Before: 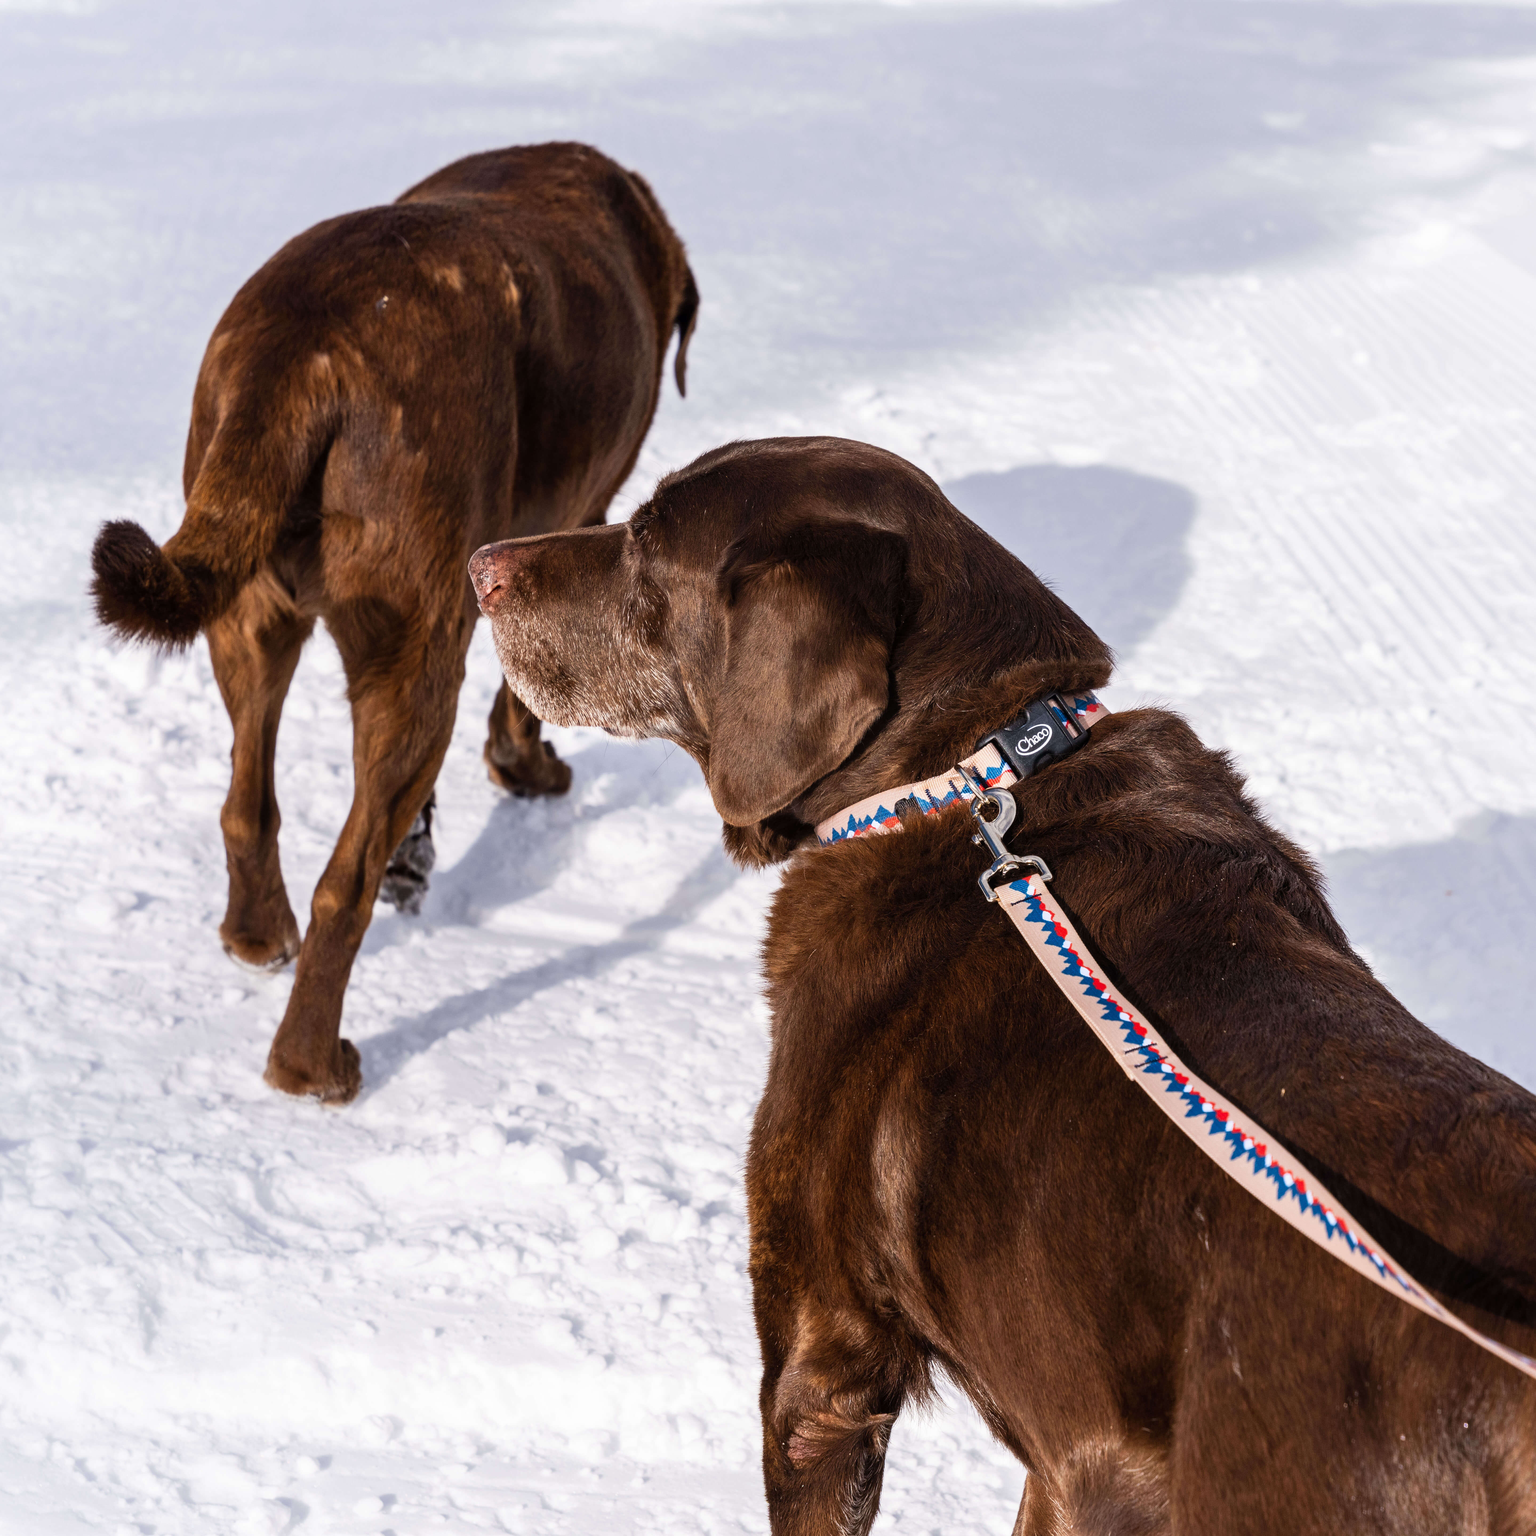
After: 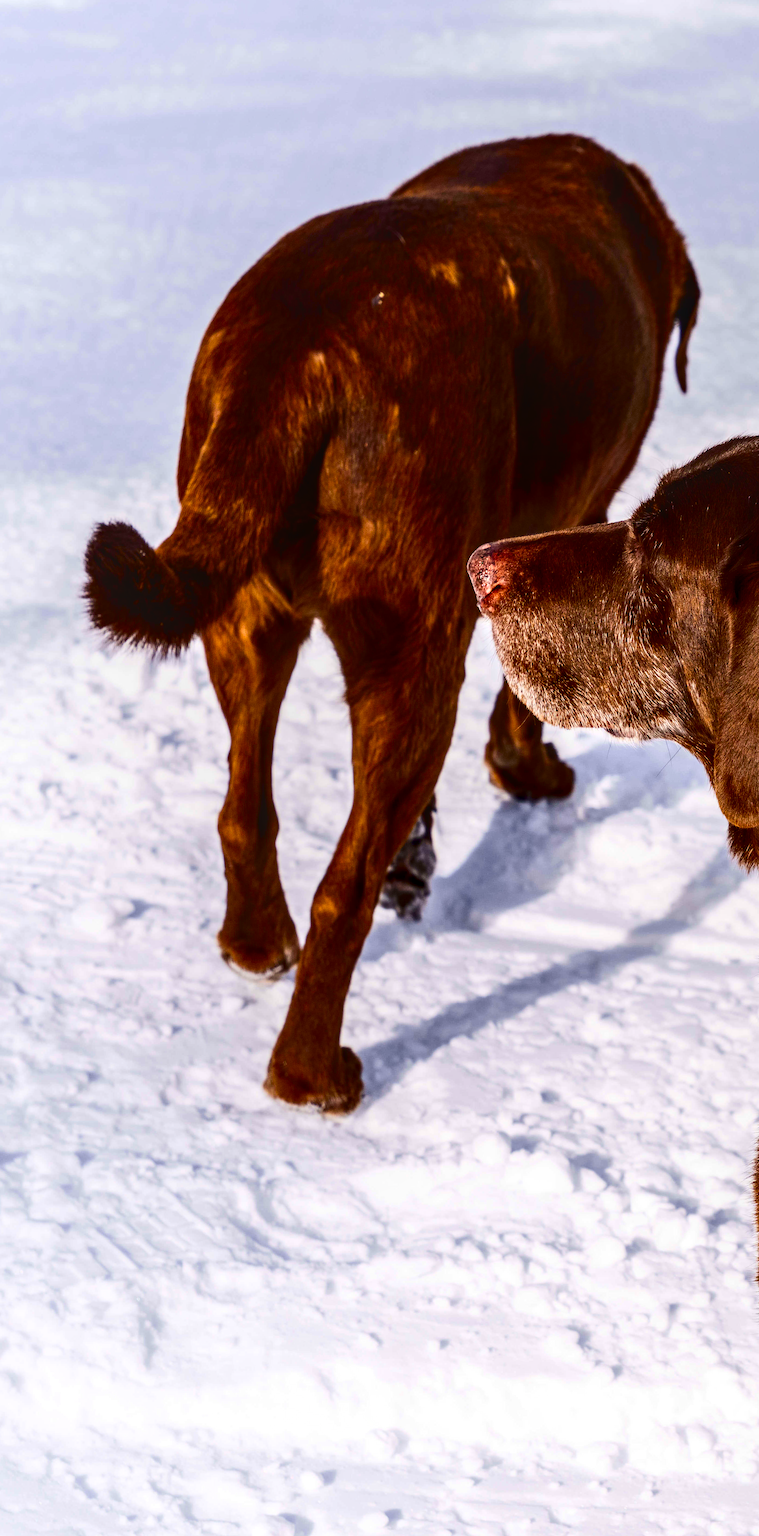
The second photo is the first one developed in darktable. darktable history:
local contrast: detail 130%
rotate and perspective: rotation -0.45°, automatic cropping original format, crop left 0.008, crop right 0.992, crop top 0.012, crop bottom 0.988
contrast brightness saturation: contrast 0.22, brightness -0.19, saturation 0.24
crop and rotate: left 0%, top 0%, right 50.845%
color balance rgb: perceptual saturation grading › global saturation 40%, global vibrance 15%
